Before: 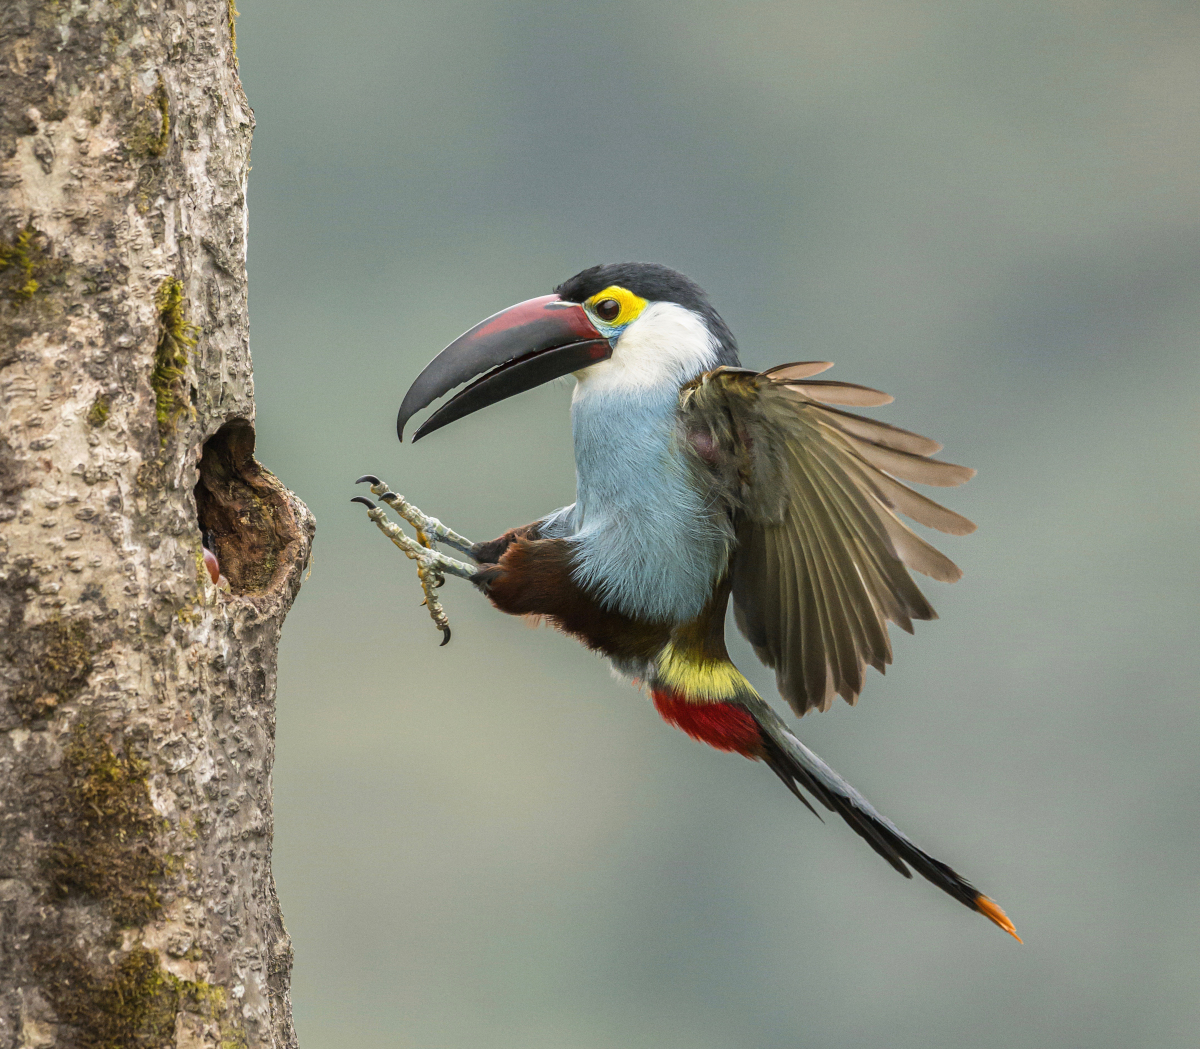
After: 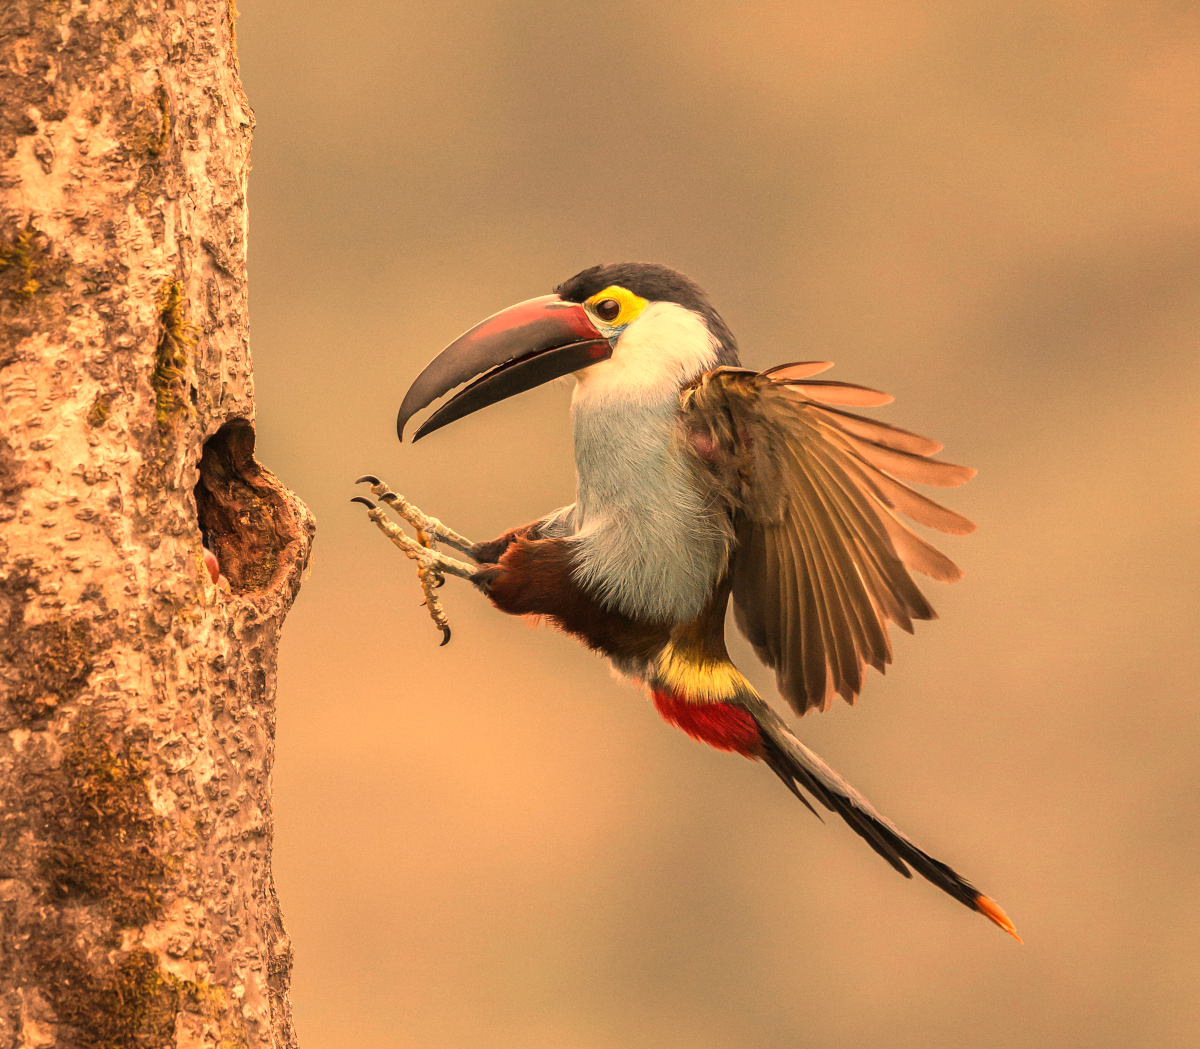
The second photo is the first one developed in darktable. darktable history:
white balance: red 1.467, blue 0.684
